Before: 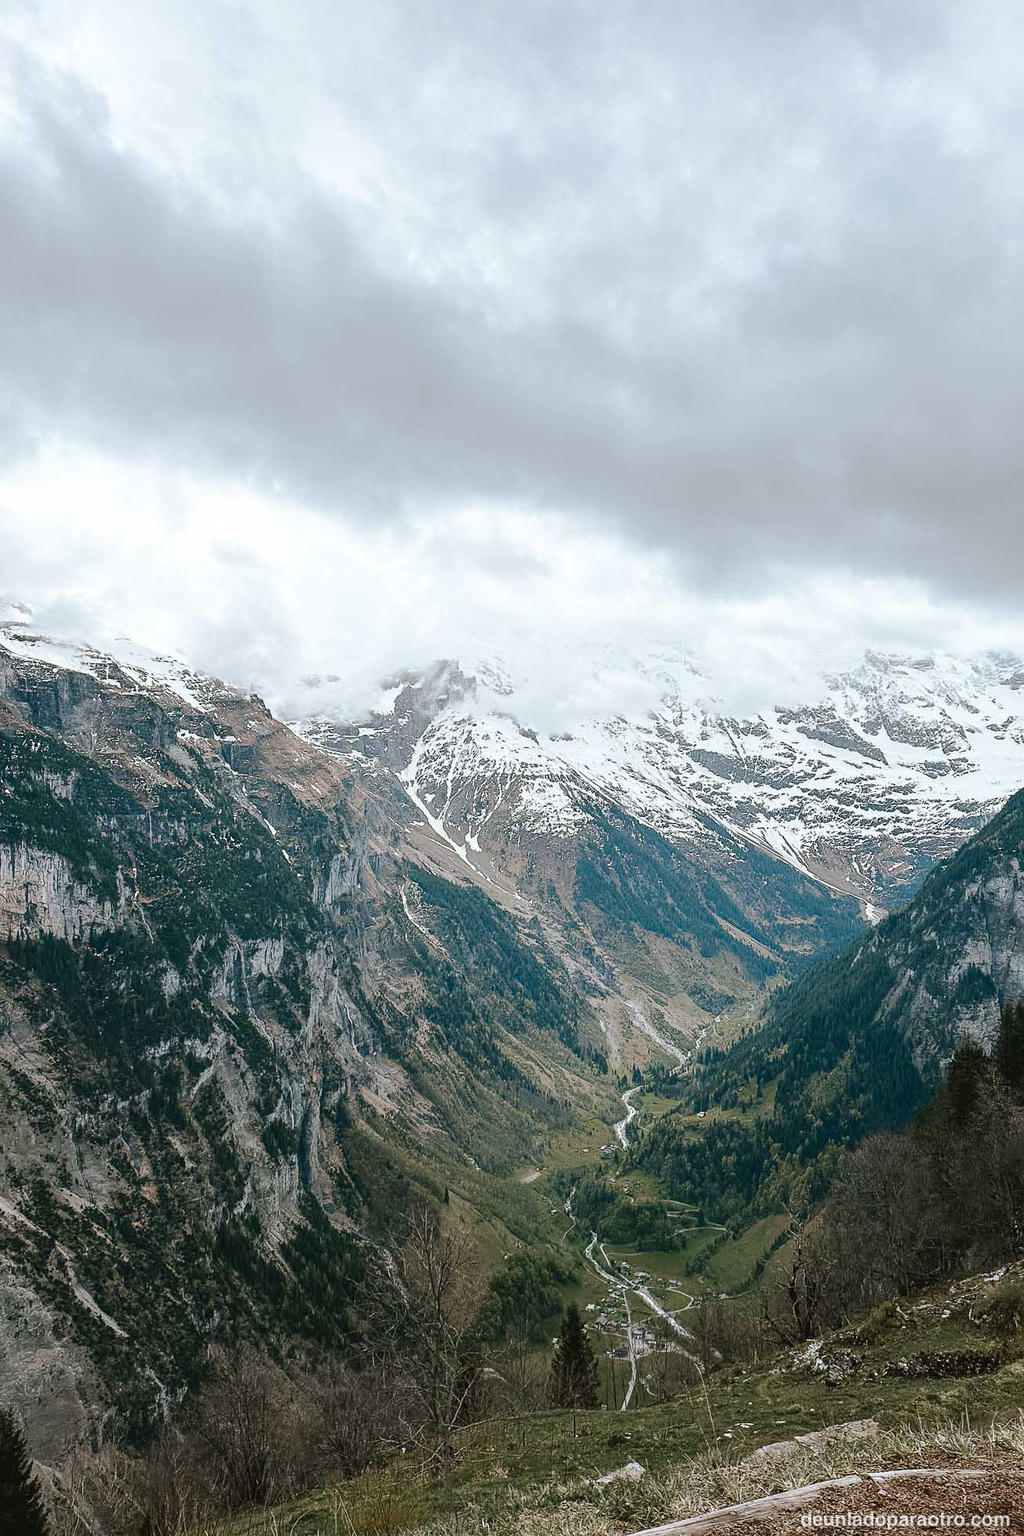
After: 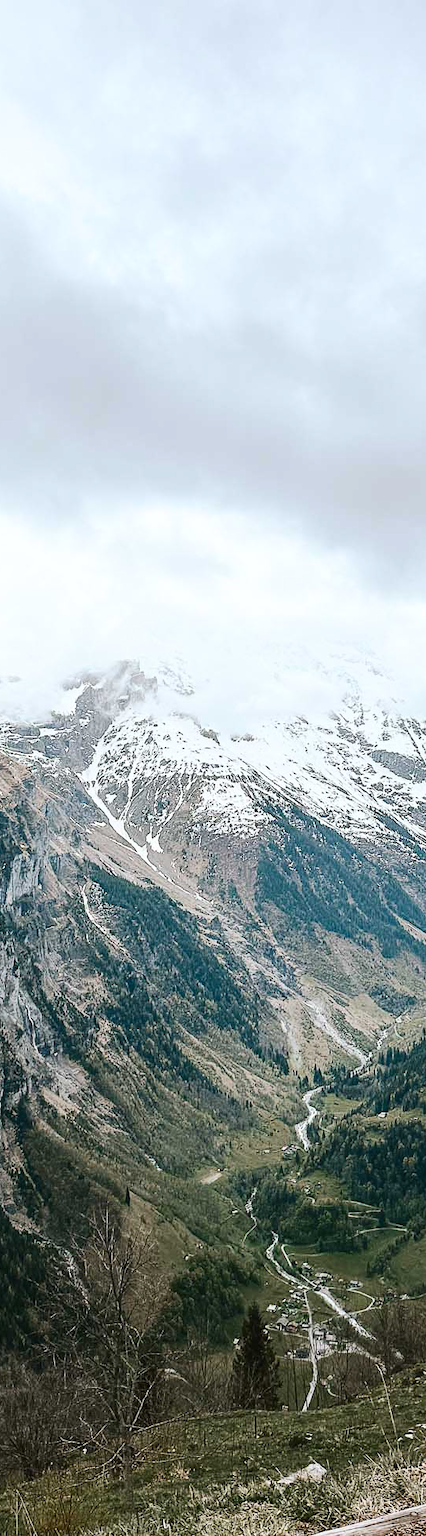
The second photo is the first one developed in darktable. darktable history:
contrast brightness saturation: contrast 0.24, brightness 0.09
crop: left 31.229%, right 27.105%
